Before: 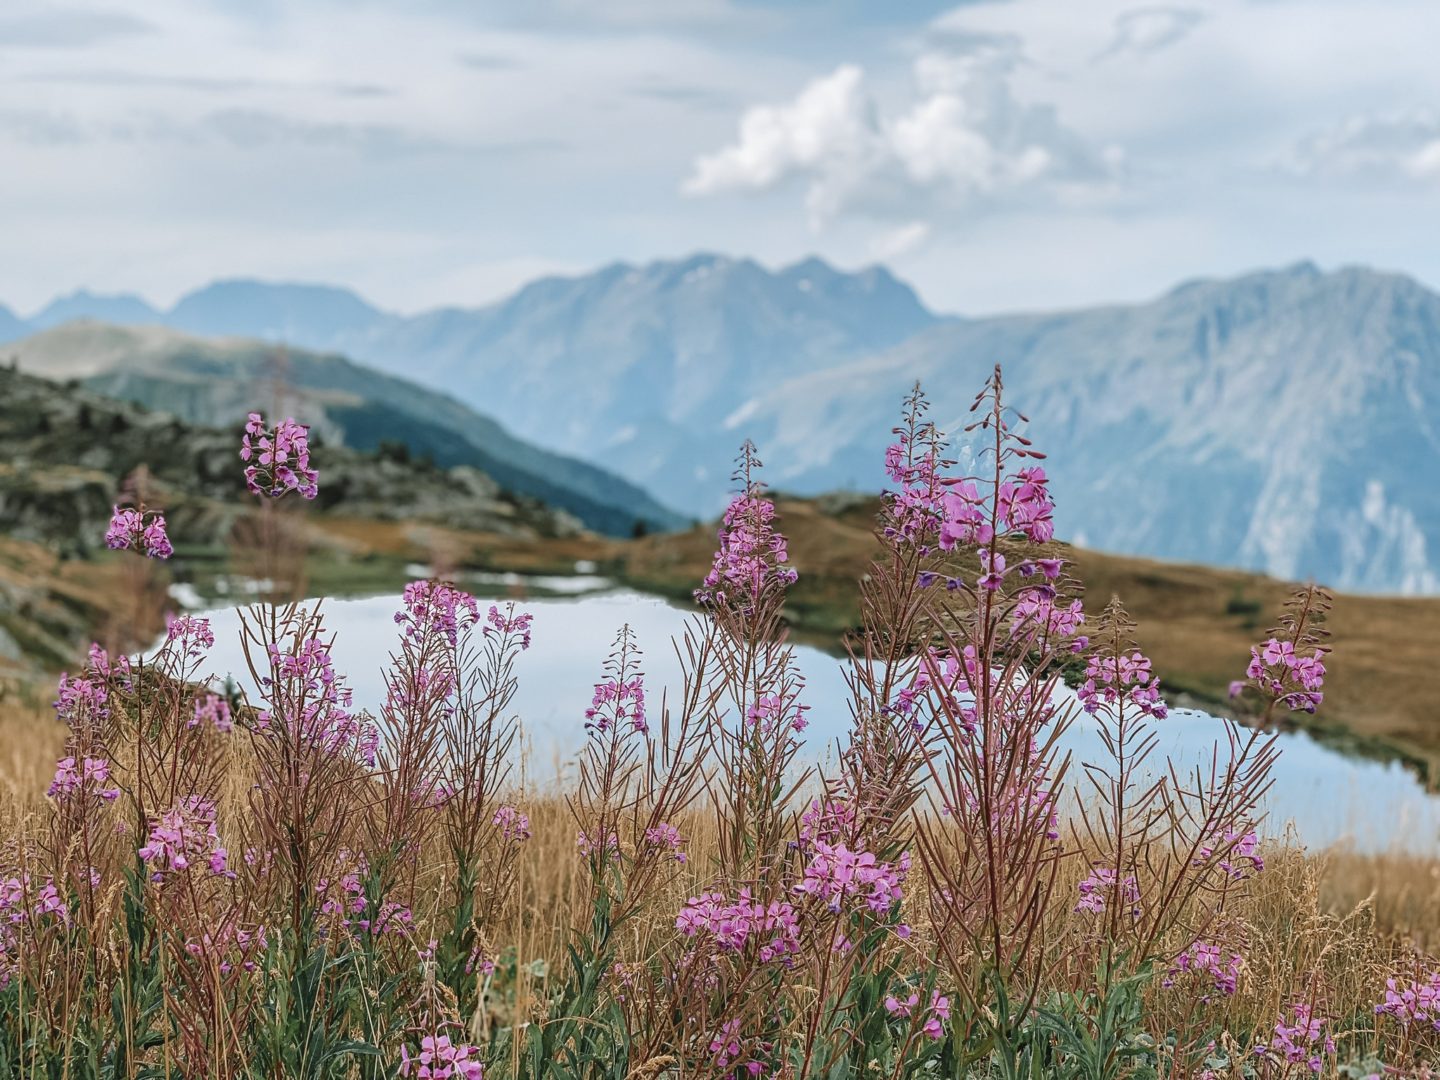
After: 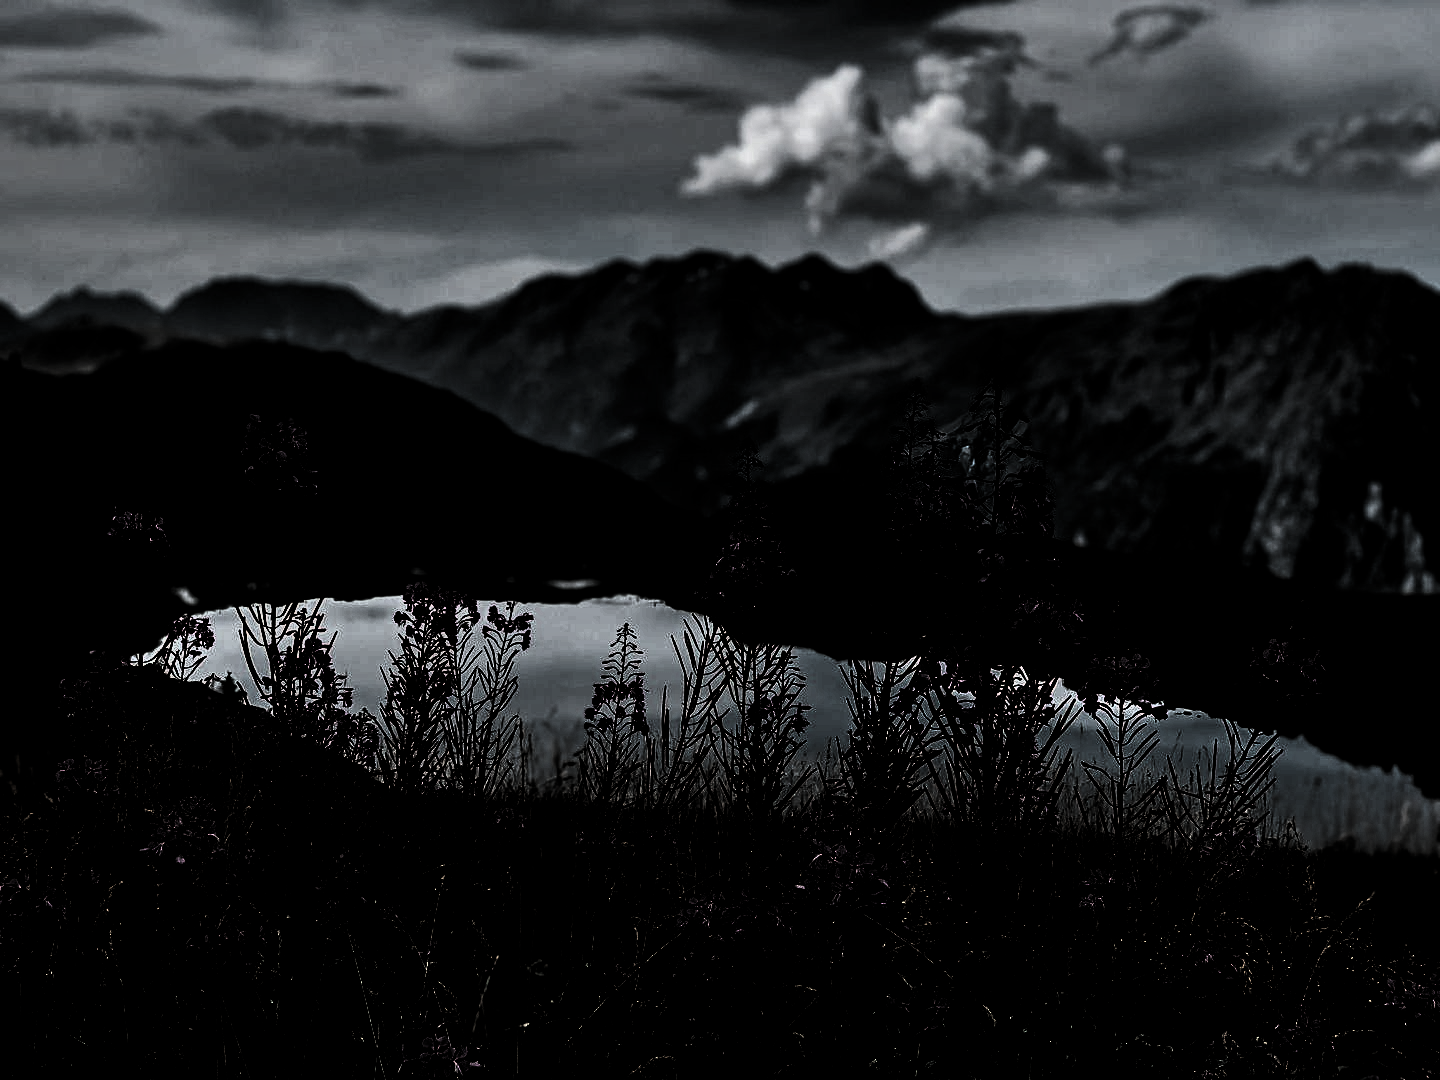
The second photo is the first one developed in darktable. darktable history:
contrast brightness saturation: contrast 0.292
levels: levels [0.721, 0.937, 0.997]
shadows and highlights: low approximation 0.01, soften with gaussian
